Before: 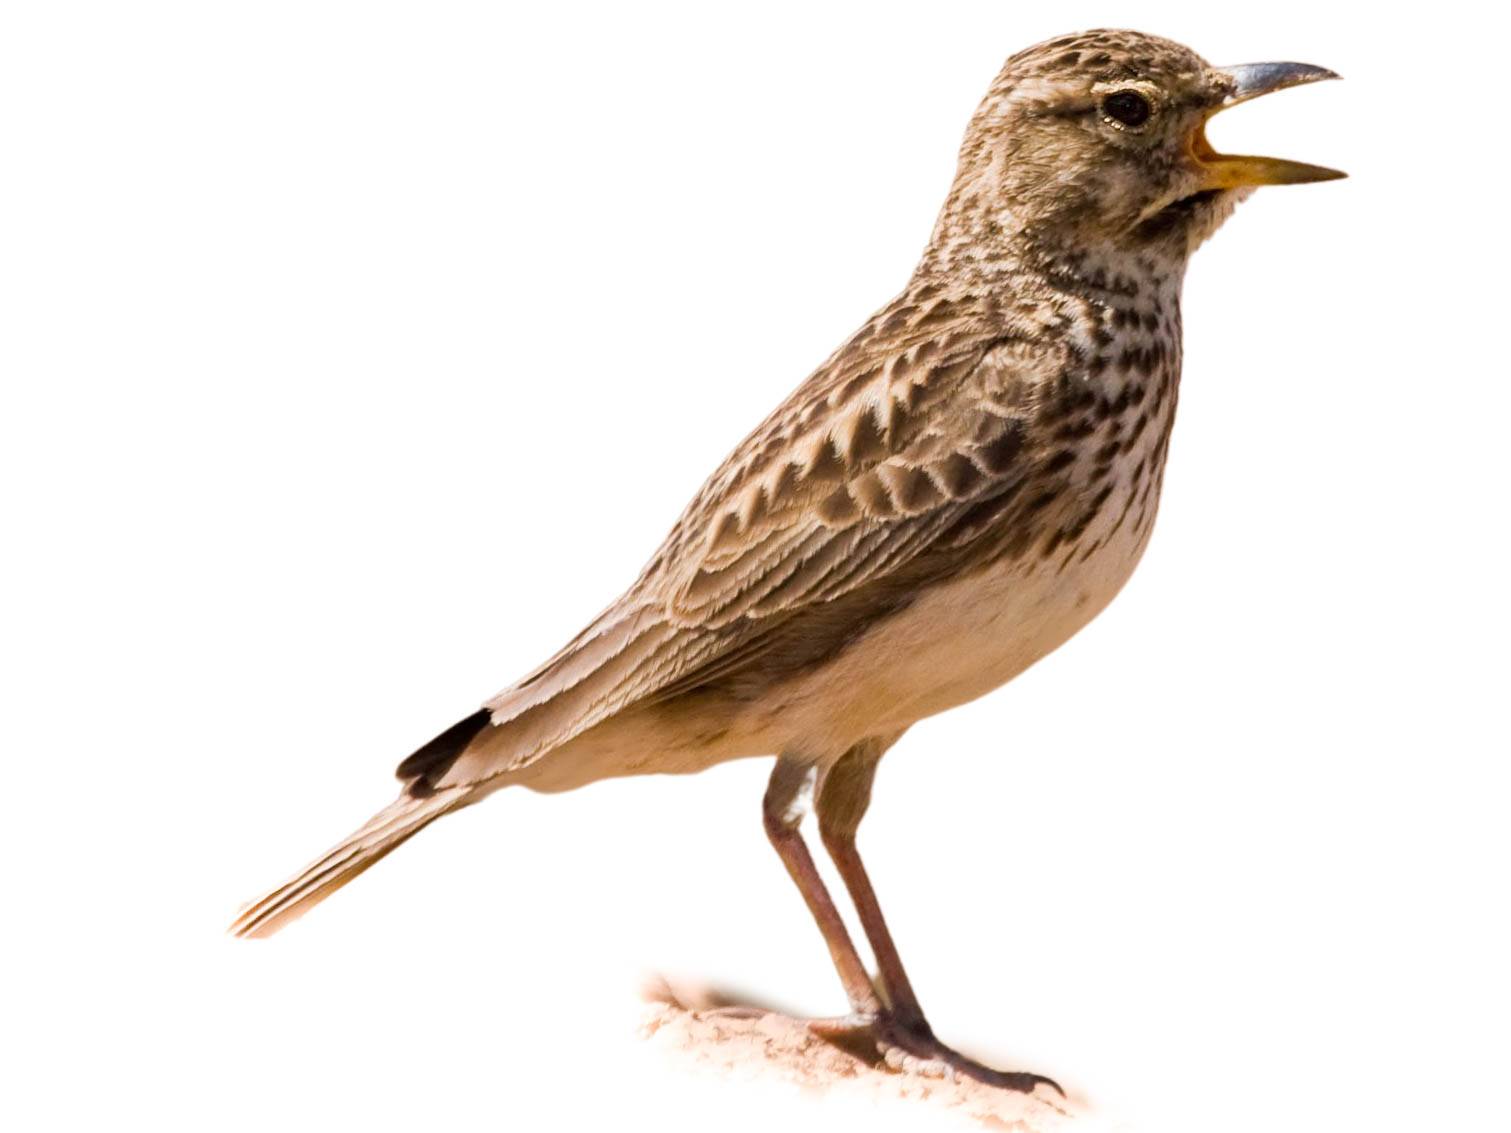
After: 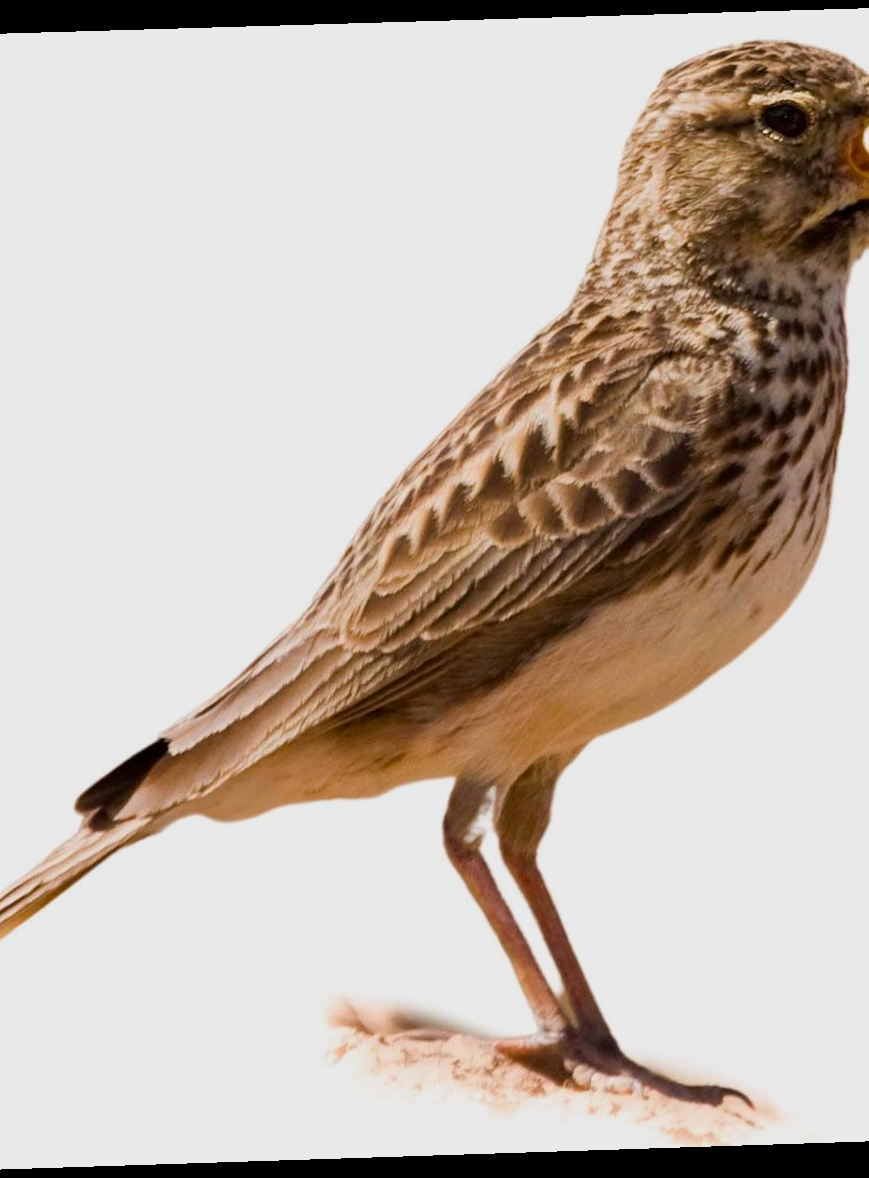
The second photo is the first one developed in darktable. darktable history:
exposure: exposure -0.293 EV, compensate highlight preservation false
contrast brightness saturation: saturation 0.13
crop and rotate: left 22.516%, right 21.234%
rotate and perspective: rotation -1.77°, lens shift (horizontal) 0.004, automatic cropping off
